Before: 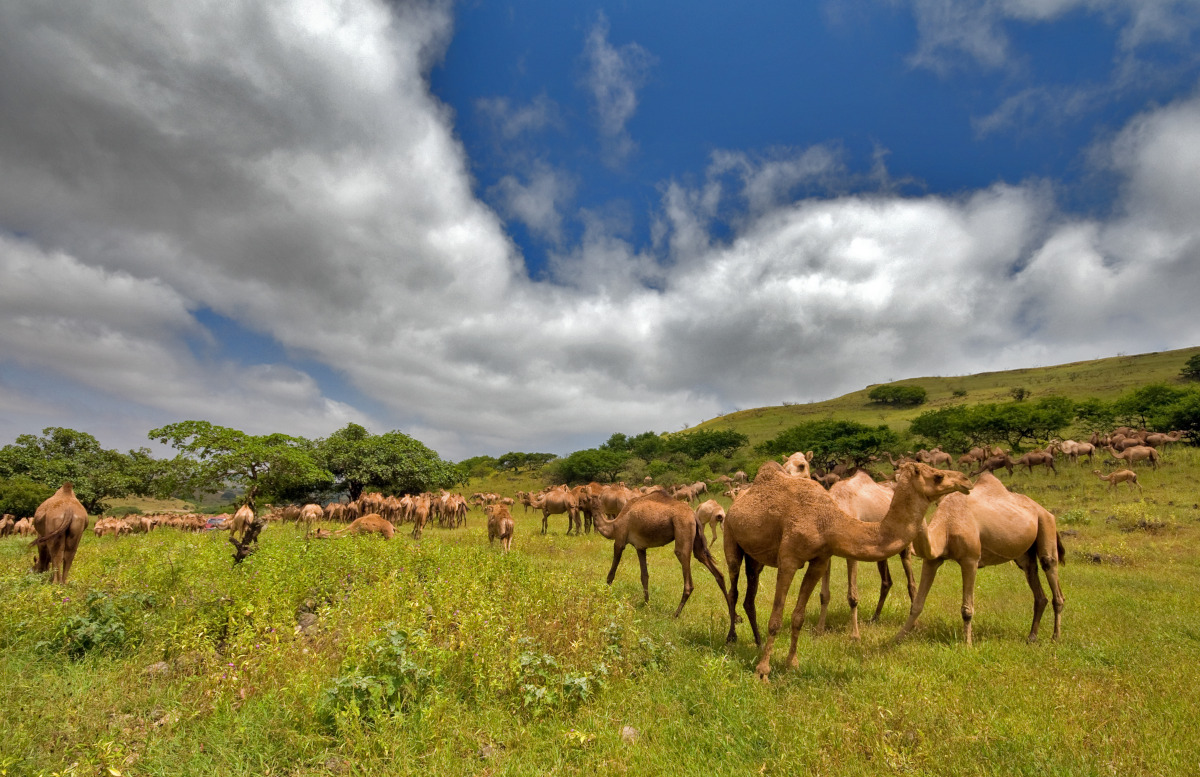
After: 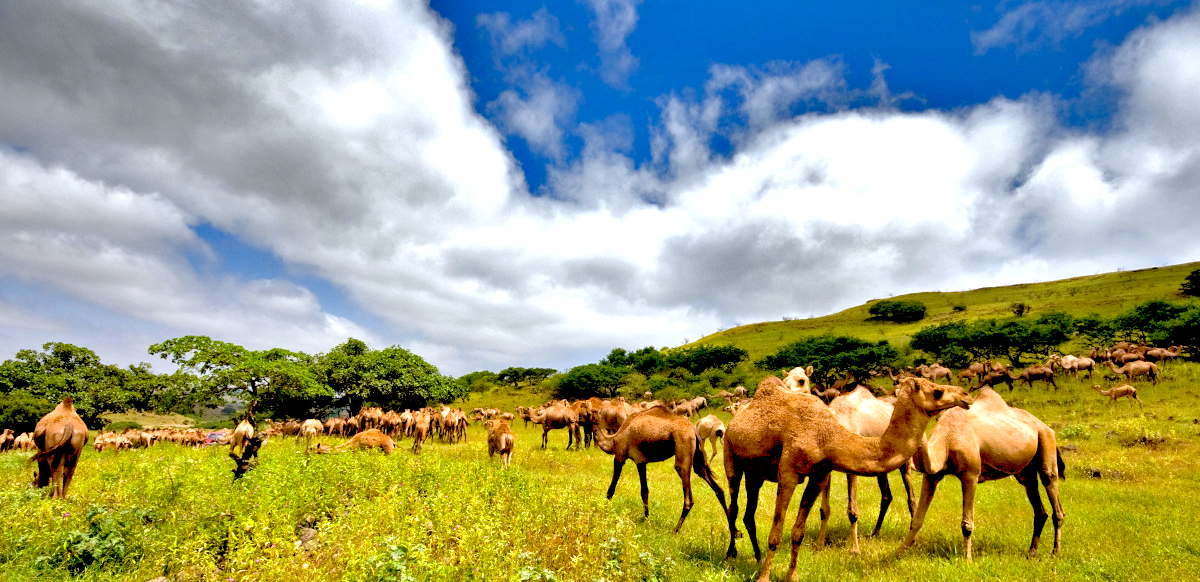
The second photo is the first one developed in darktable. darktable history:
levels: mode automatic, black 0.023%, white 99.97%, levels [0.062, 0.494, 0.925]
white balance: red 0.976, blue 1.04
exposure: black level correction 0.035, exposure 0.9 EV, compensate highlight preservation false
crop: top 11.038%, bottom 13.962%
